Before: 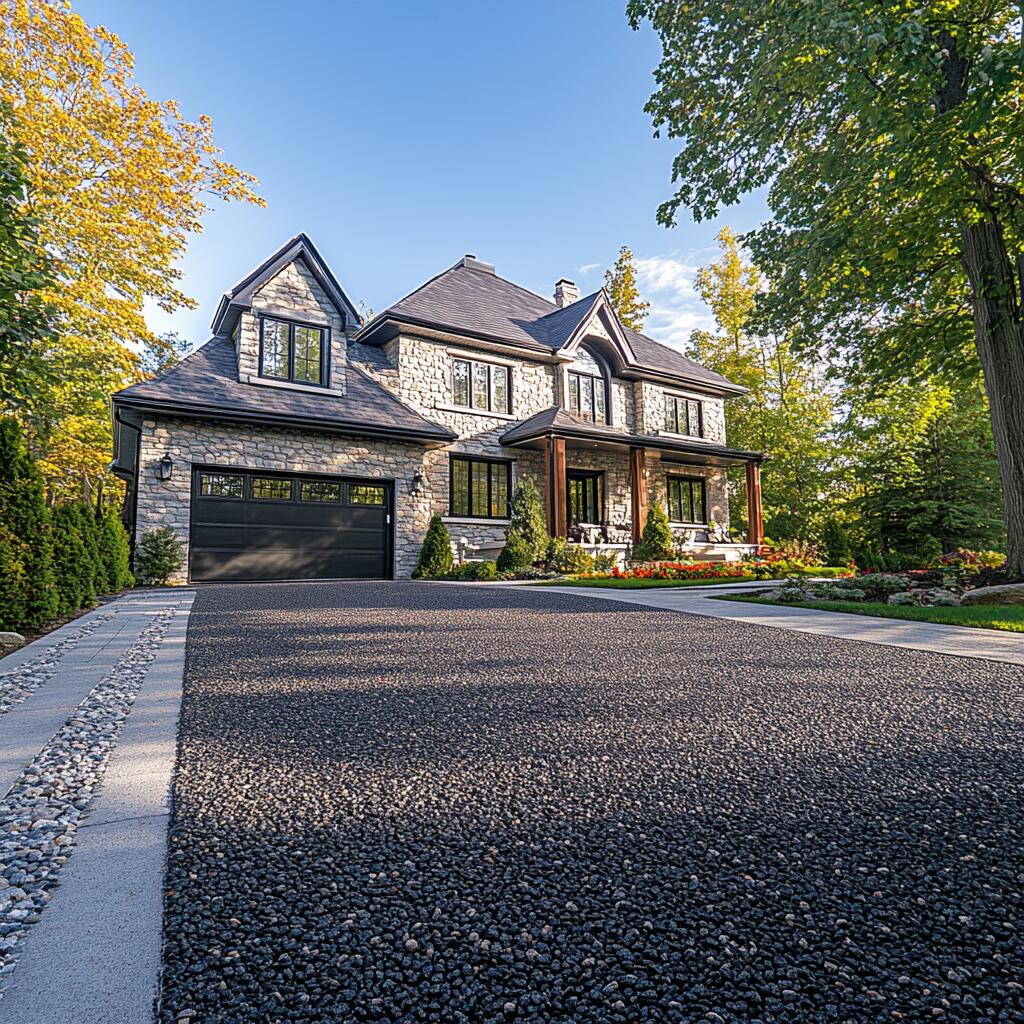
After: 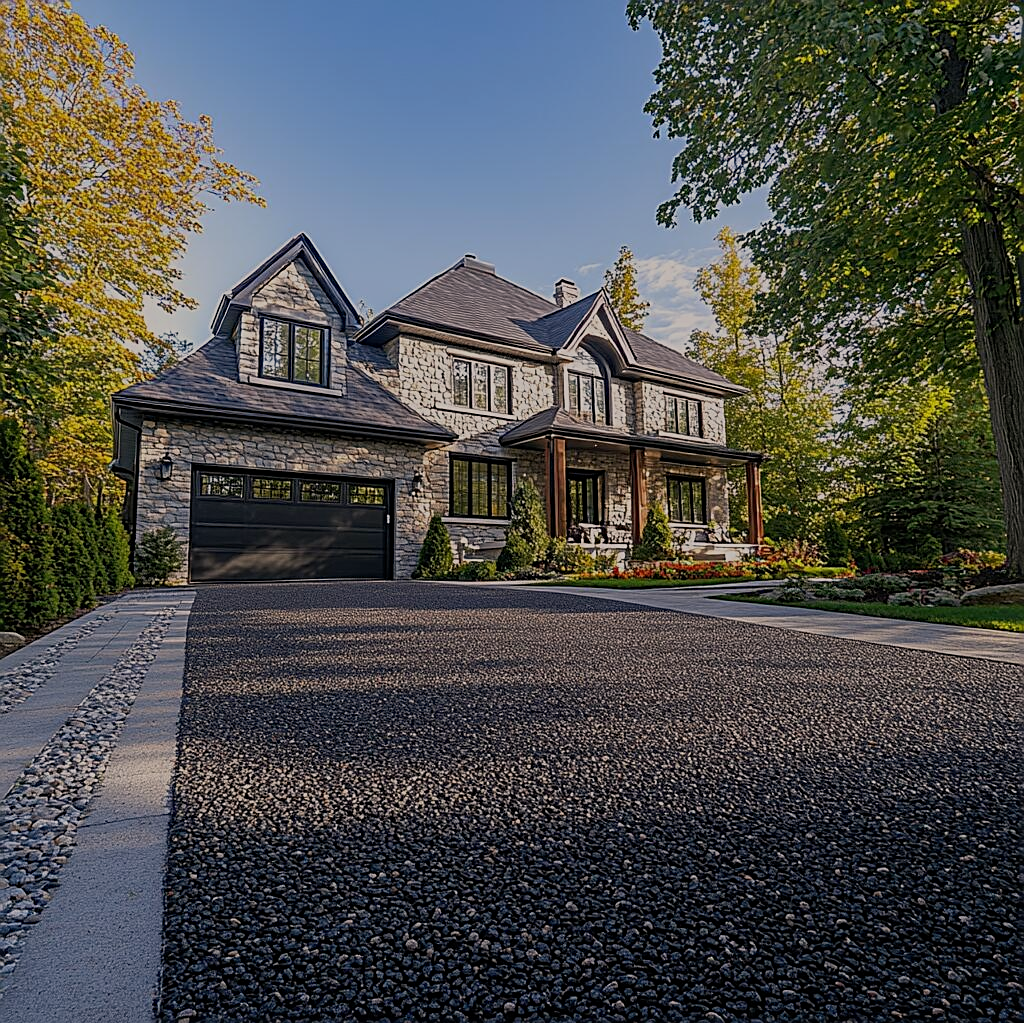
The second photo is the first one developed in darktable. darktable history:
color correction: highlights a* 3.54, highlights b* 5.1
base curve: curves: ch0 [(0, 0) (0.088, 0.125) (0.176, 0.251) (0.354, 0.501) (0.613, 0.749) (1, 0.877)], preserve colors none
exposure: exposure -1.516 EV, compensate highlight preservation false
color zones: curves: ch0 [(0.068, 0.464) (0.25, 0.5) (0.48, 0.508) (0.75, 0.536) (0.886, 0.476) (0.967, 0.456)]; ch1 [(0.066, 0.456) (0.25, 0.5) (0.616, 0.508) (0.746, 0.56) (0.934, 0.444)]
crop: bottom 0.065%
sharpen: amount 0.493
